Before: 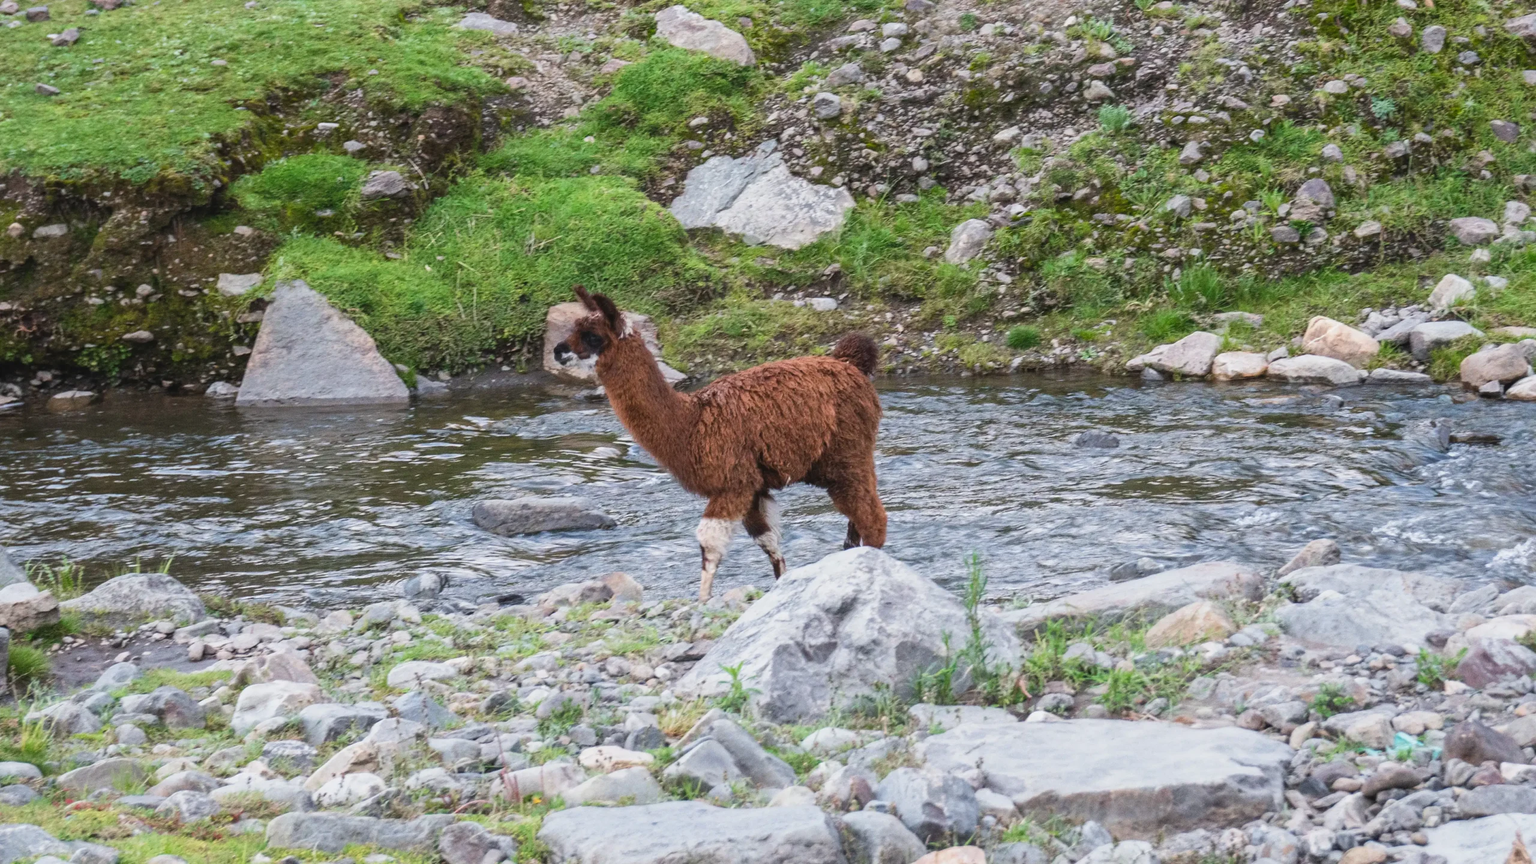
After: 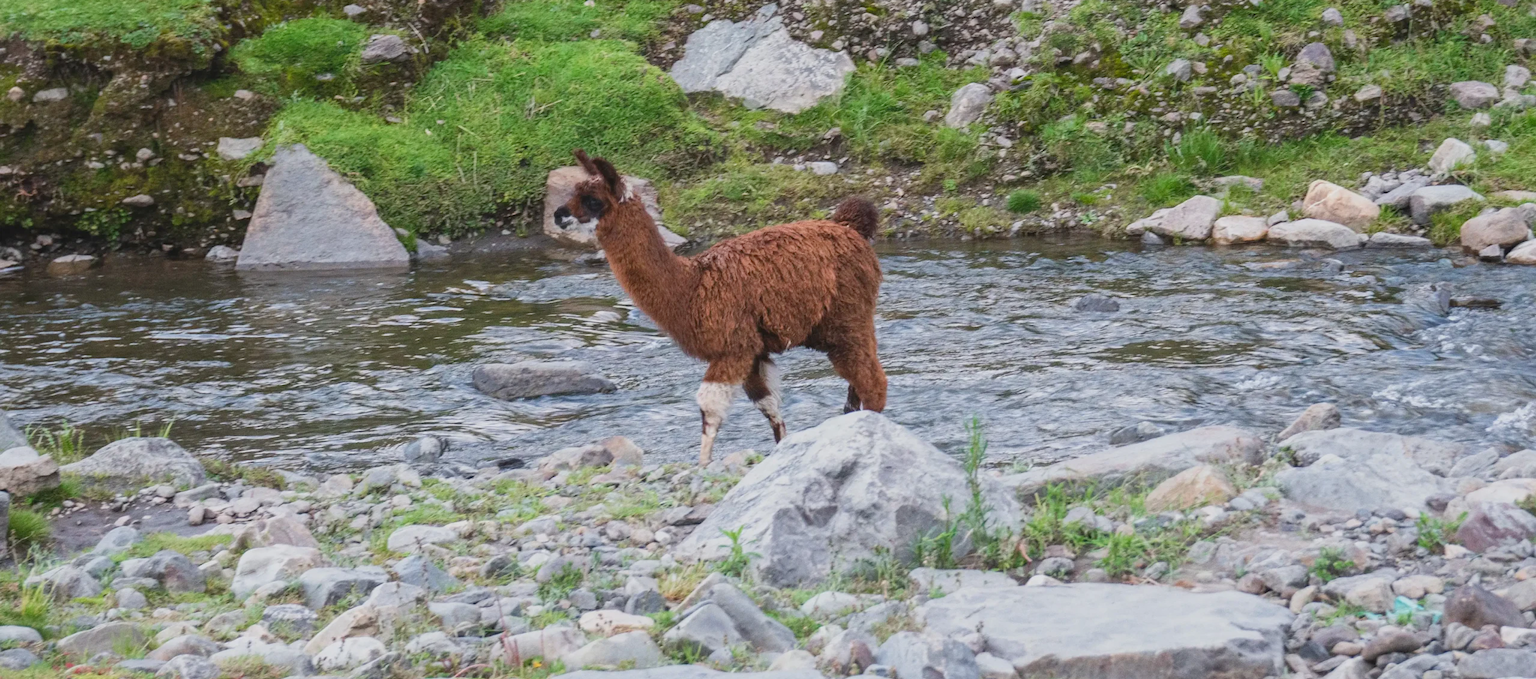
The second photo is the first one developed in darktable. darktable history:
crop and rotate: top 15.774%, bottom 5.506%
color balance rgb: contrast -10%
